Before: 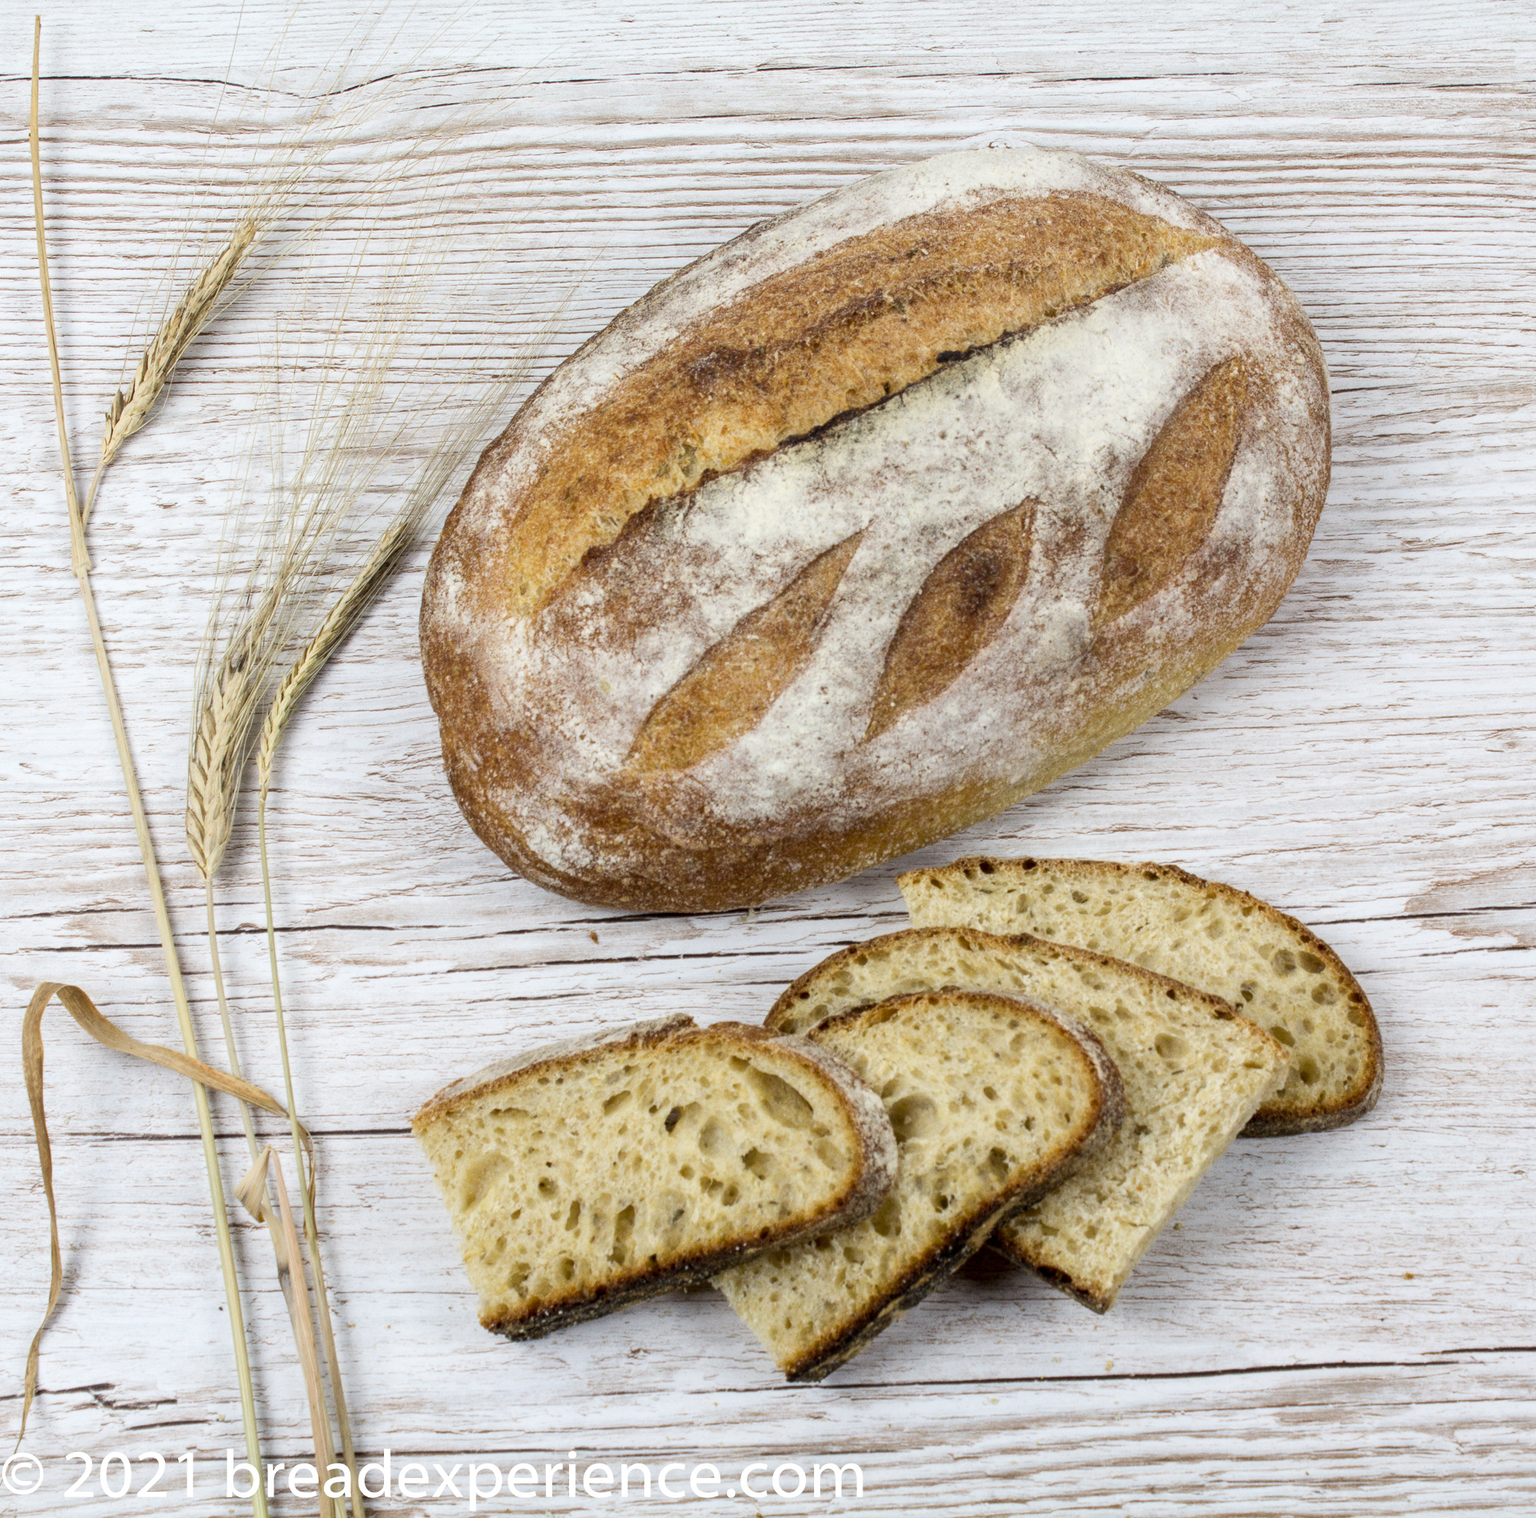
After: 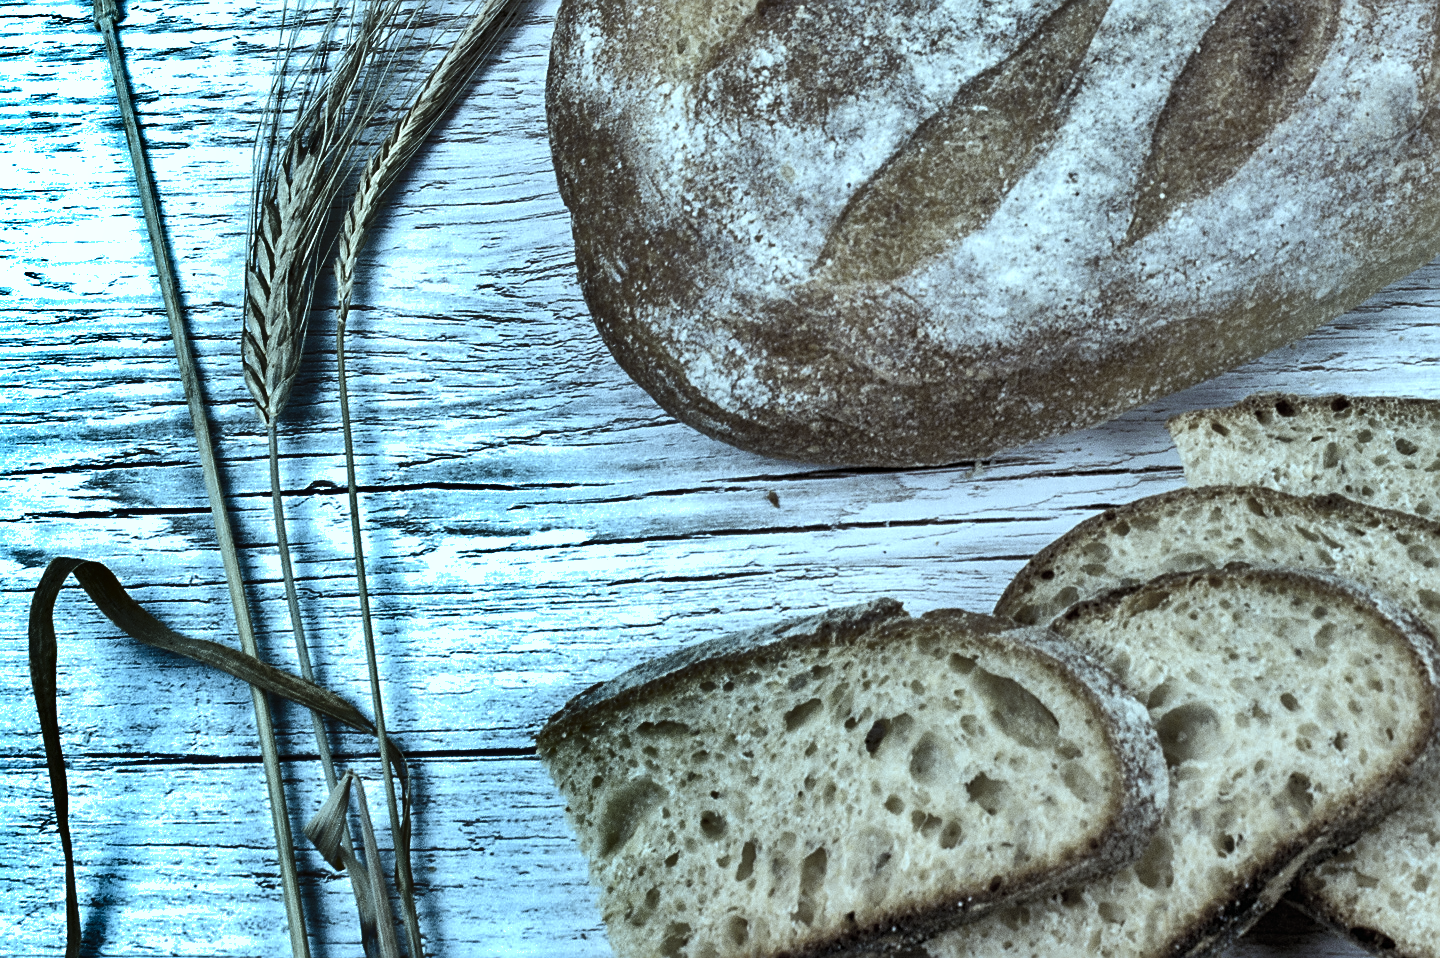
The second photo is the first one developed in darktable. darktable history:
white balance: red 0.931, blue 1.11
crop: top 36.498%, right 27.964%, bottom 14.995%
color calibration: illuminant as shot in camera, x 0.358, y 0.373, temperature 4628.91 K
color zones: curves: ch1 [(0.238, 0.163) (0.476, 0.2) (0.733, 0.322) (0.848, 0.134)]
color balance: mode lift, gamma, gain (sRGB), lift [0.997, 0.979, 1.021, 1.011], gamma [1, 1.084, 0.916, 0.998], gain [1, 0.87, 1.13, 1.101], contrast 4.55%, contrast fulcrum 38.24%, output saturation 104.09%
shadows and highlights: shadows 20.91, highlights -82.73, soften with gaussian
sharpen: on, module defaults
